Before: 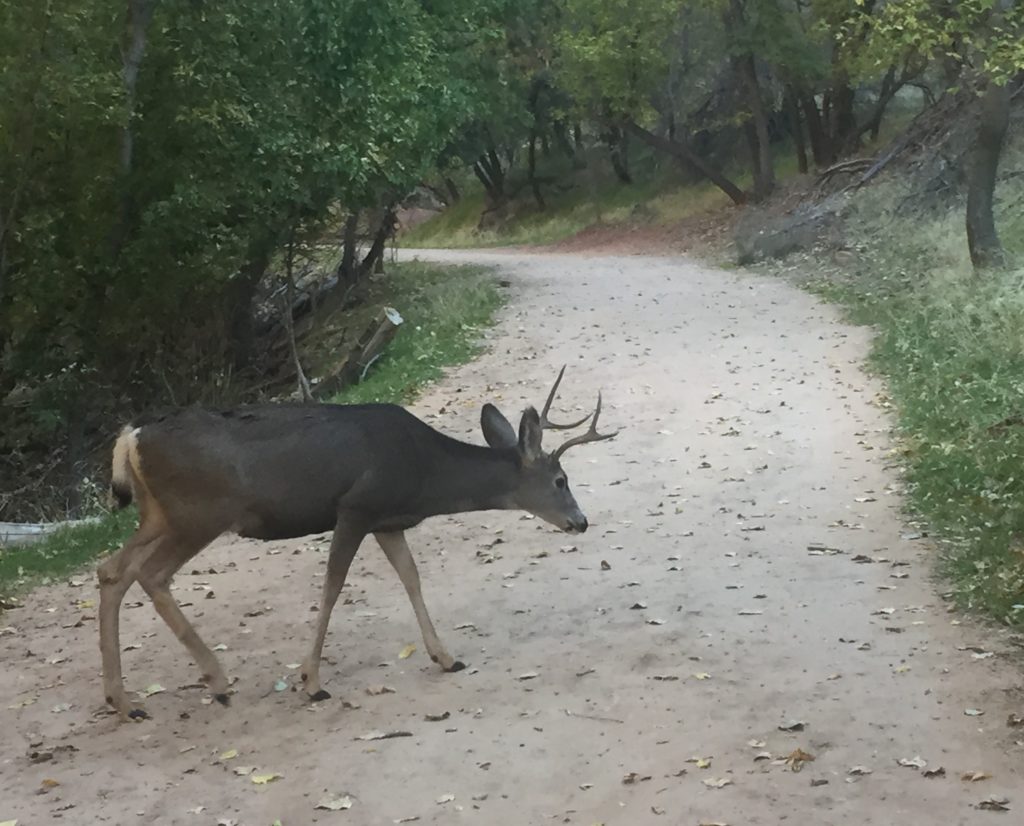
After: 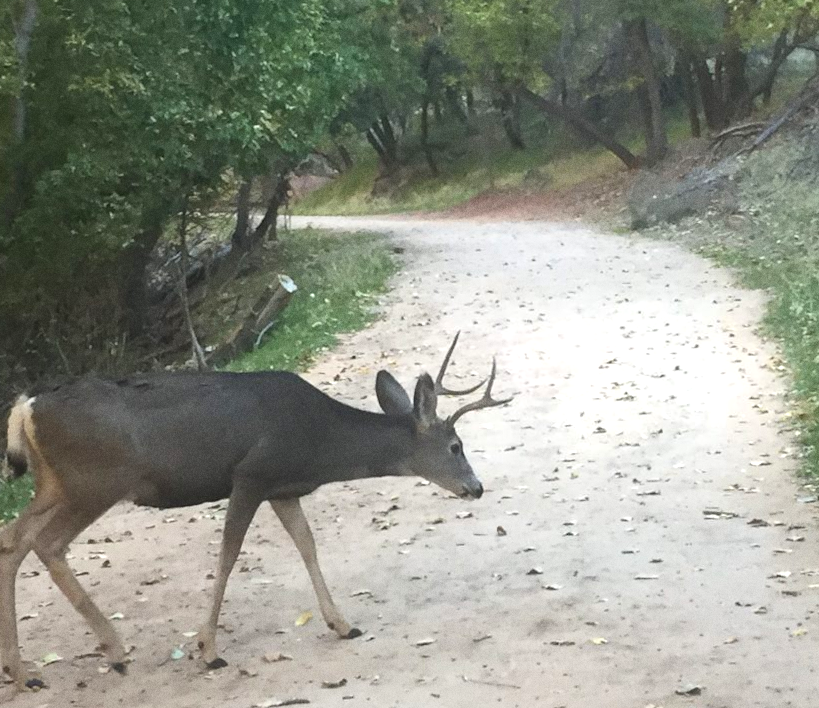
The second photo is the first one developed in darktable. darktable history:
grain: coarseness 22.88 ISO
exposure: black level correction 0, exposure 0.7 EV, compensate exposure bias true, compensate highlight preservation false
crop: left 9.929%, top 3.475%, right 9.188%, bottom 9.529%
rotate and perspective: rotation -0.45°, automatic cropping original format, crop left 0.008, crop right 0.992, crop top 0.012, crop bottom 0.988
